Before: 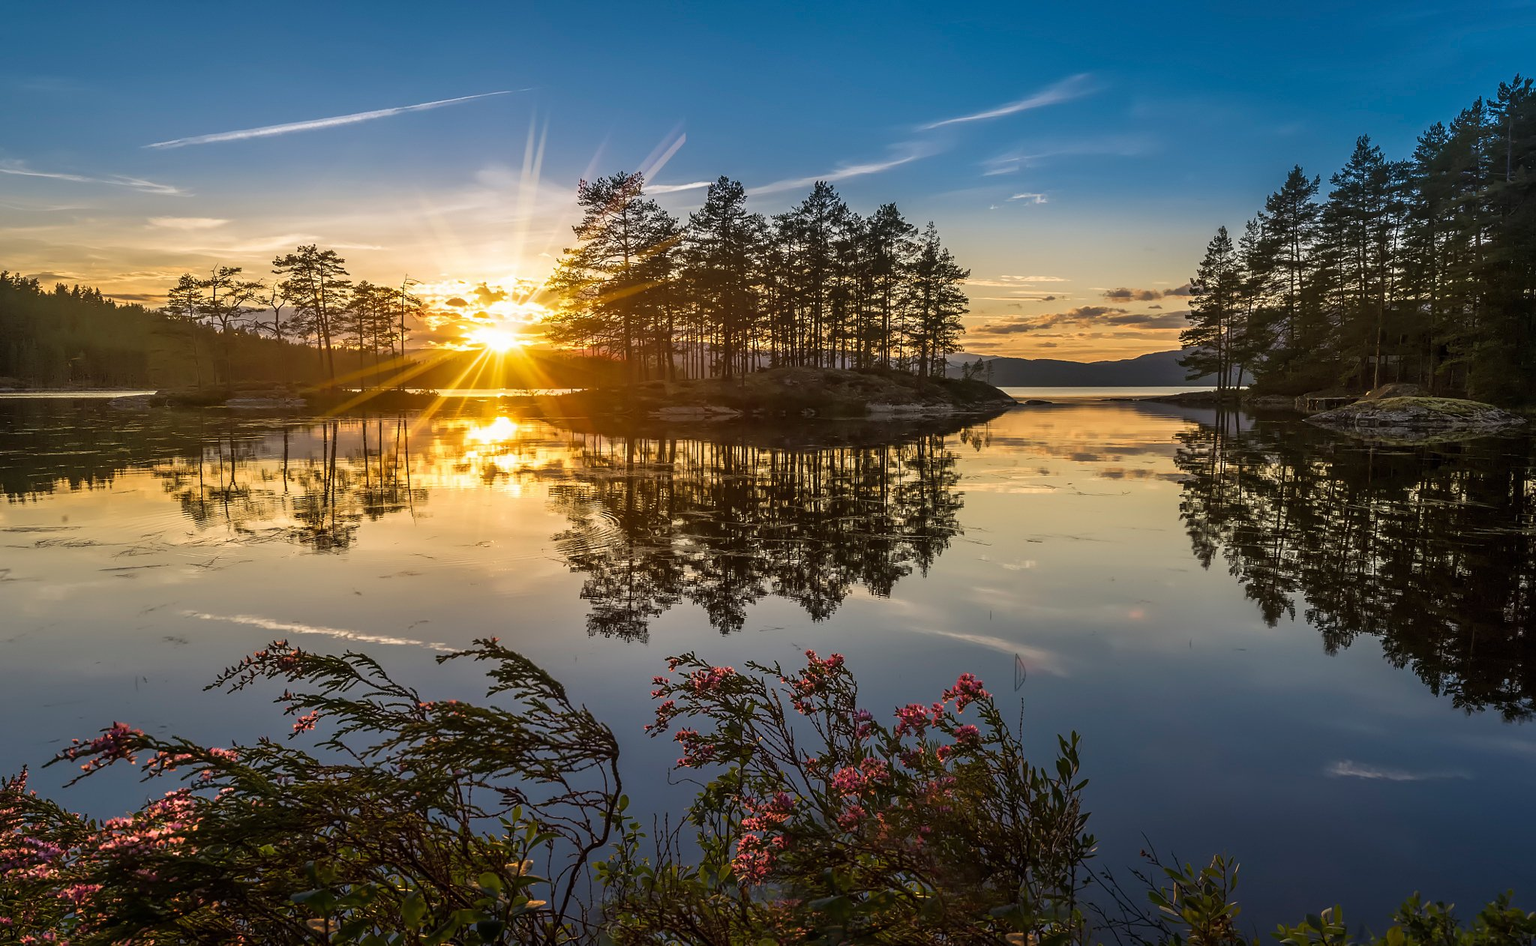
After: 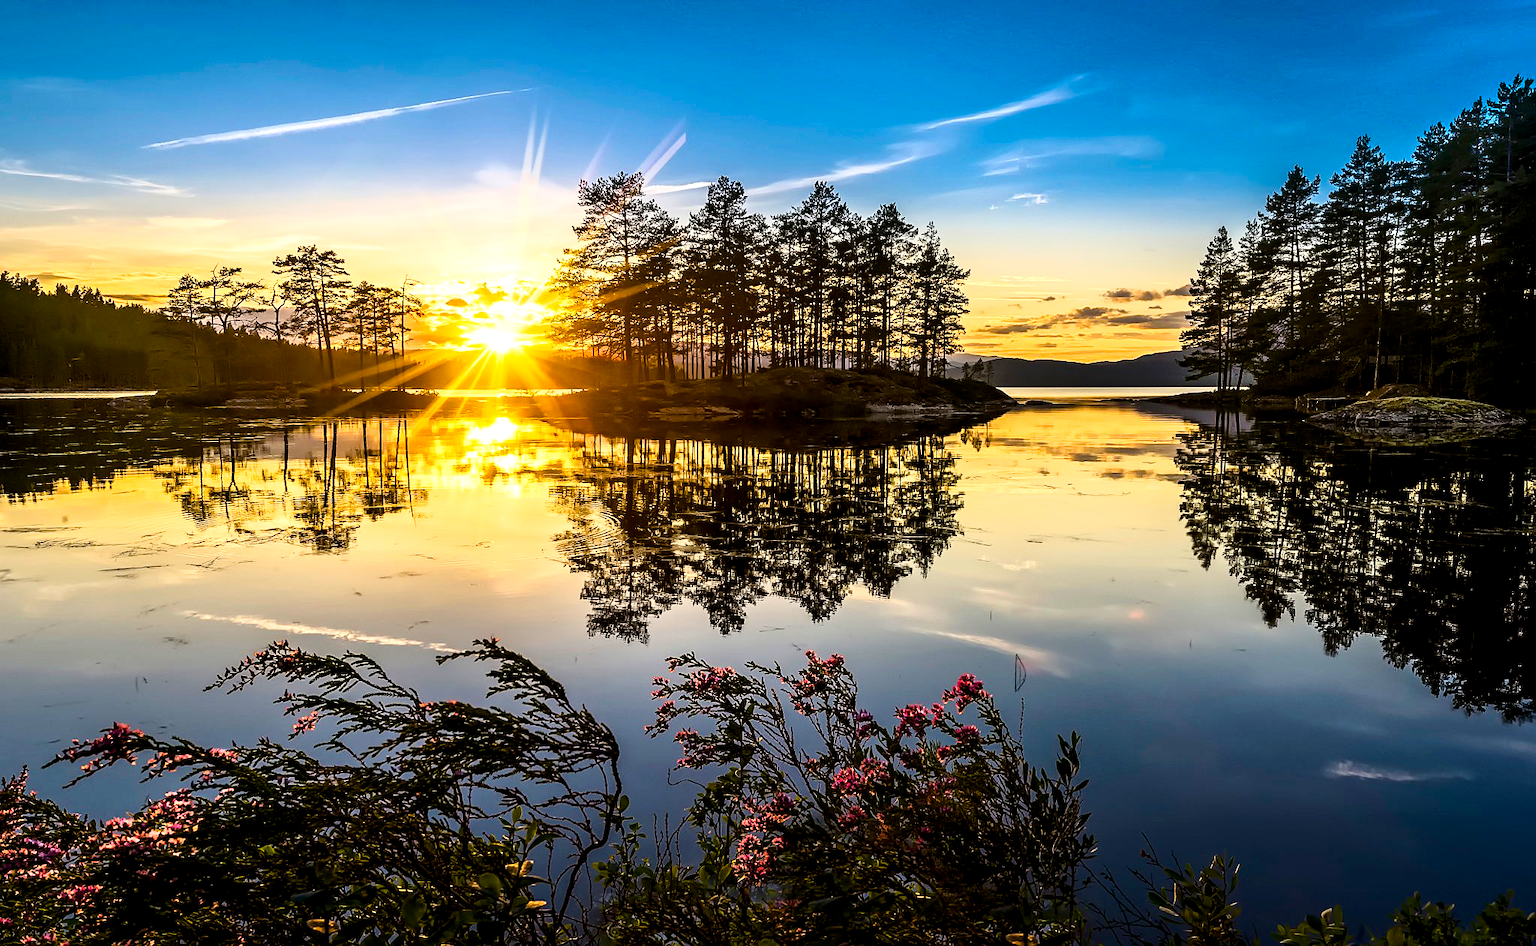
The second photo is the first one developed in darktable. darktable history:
sharpen: radius 1.48, amount 0.404, threshold 1.251
color balance rgb: global offset › luminance -0.902%, linear chroma grading › global chroma 9.952%, perceptual saturation grading › global saturation 20%, perceptual saturation grading › highlights -25.138%, perceptual saturation grading › shadows 24.676%, perceptual brilliance grading › highlights 13.939%, perceptual brilliance grading › shadows -18.852%, contrast 4.777%
base curve: curves: ch0 [(0, 0) (0.028, 0.03) (0.121, 0.232) (0.46, 0.748) (0.859, 0.968) (1, 1)]
